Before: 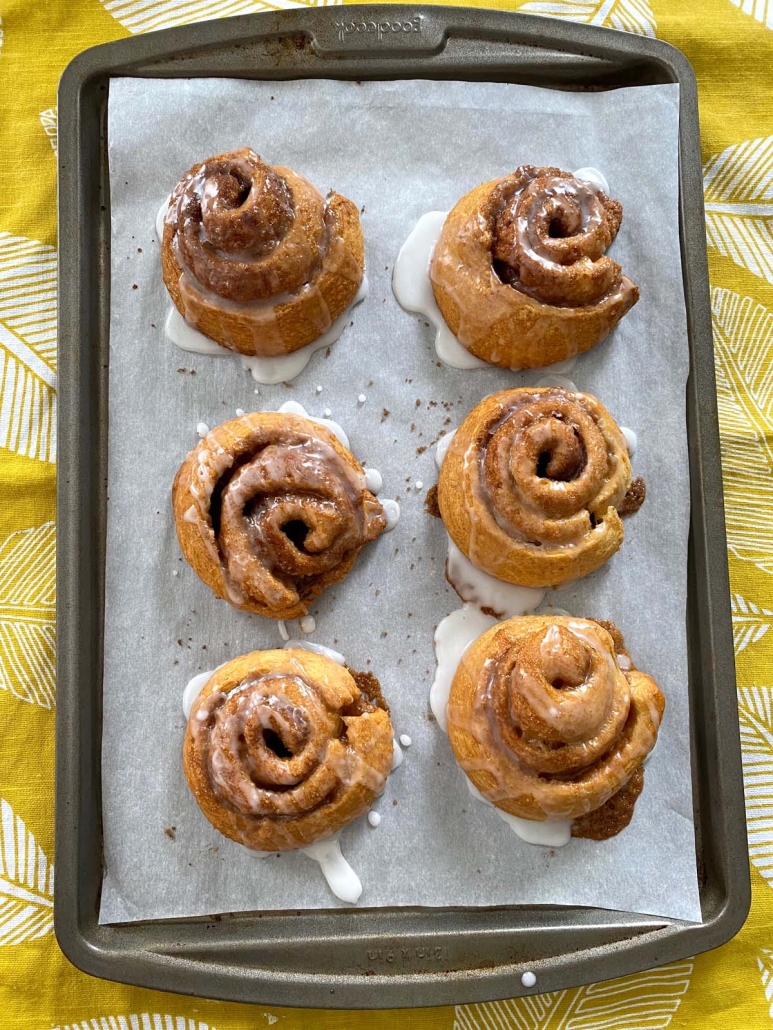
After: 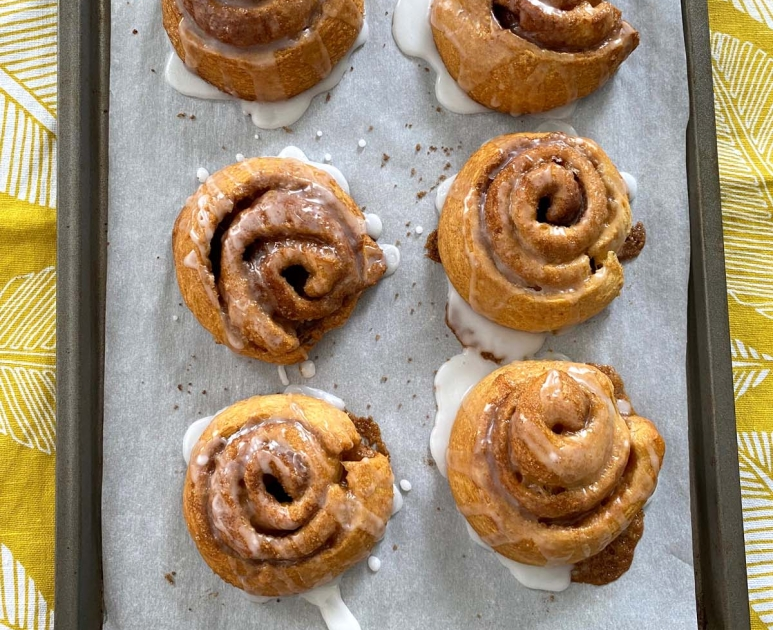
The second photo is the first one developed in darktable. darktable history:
crop and rotate: top 24.768%, bottom 14.019%
